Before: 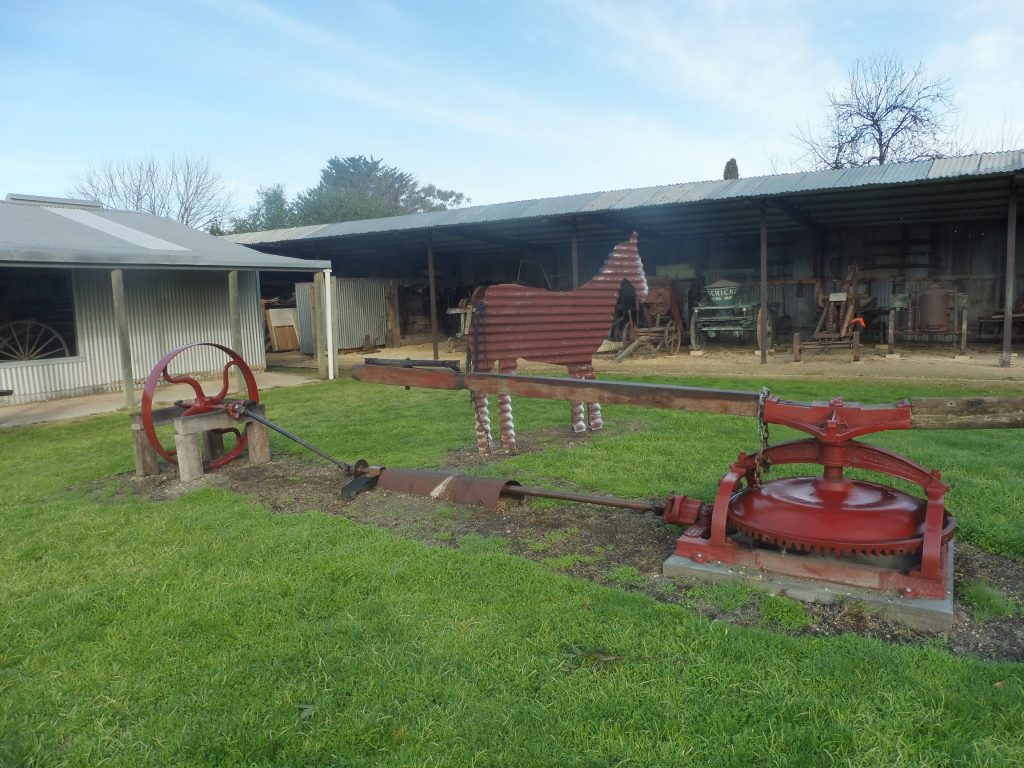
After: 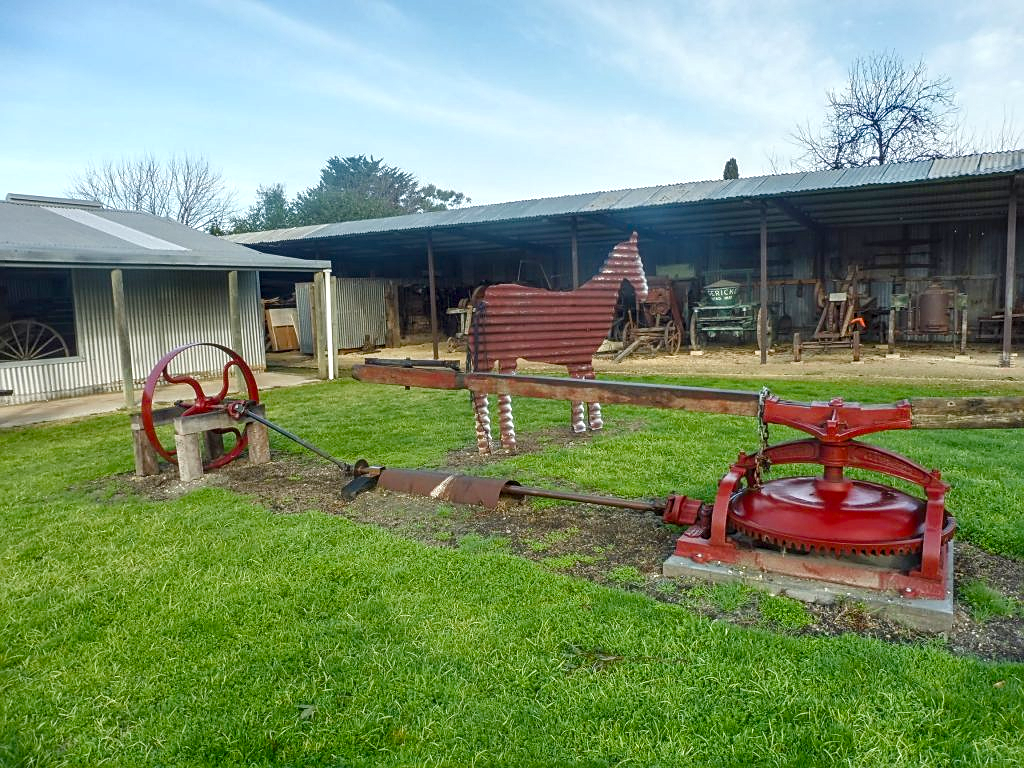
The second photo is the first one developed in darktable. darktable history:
contrast brightness saturation: contrast -0.28
sharpen: on, module defaults
local contrast: highlights 19%, detail 186%
color balance rgb: perceptual saturation grading › global saturation 25%, perceptual saturation grading › highlights -50%, perceptual saturation grading › shadows 30%, perceptual brilliance grading › global brilliance 12%, global vibrance 20%
